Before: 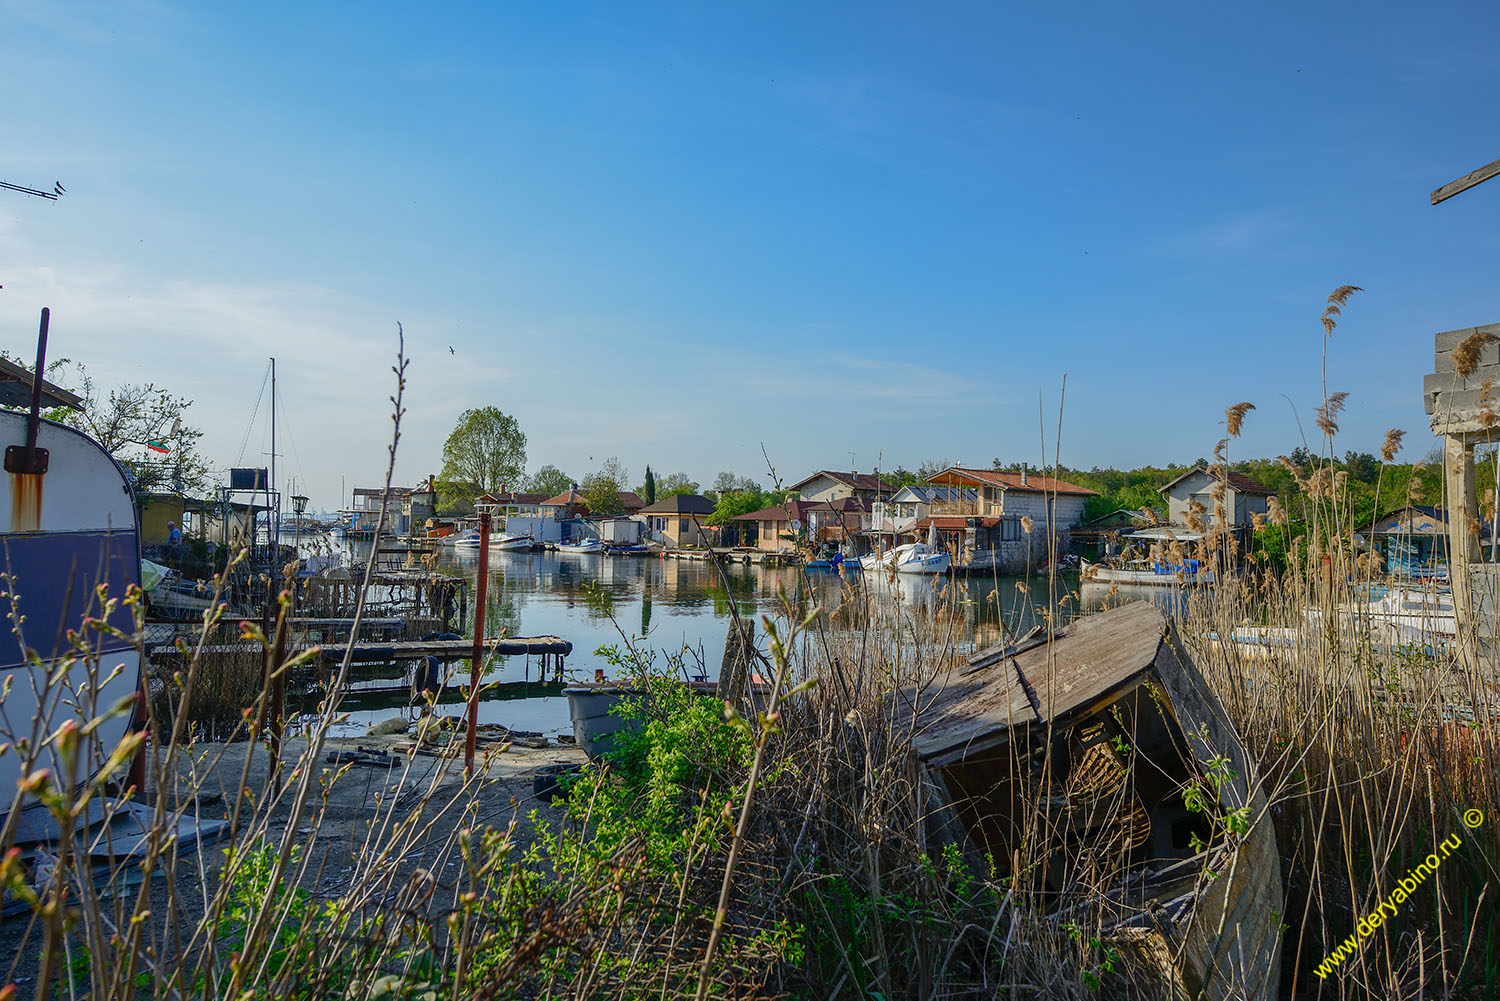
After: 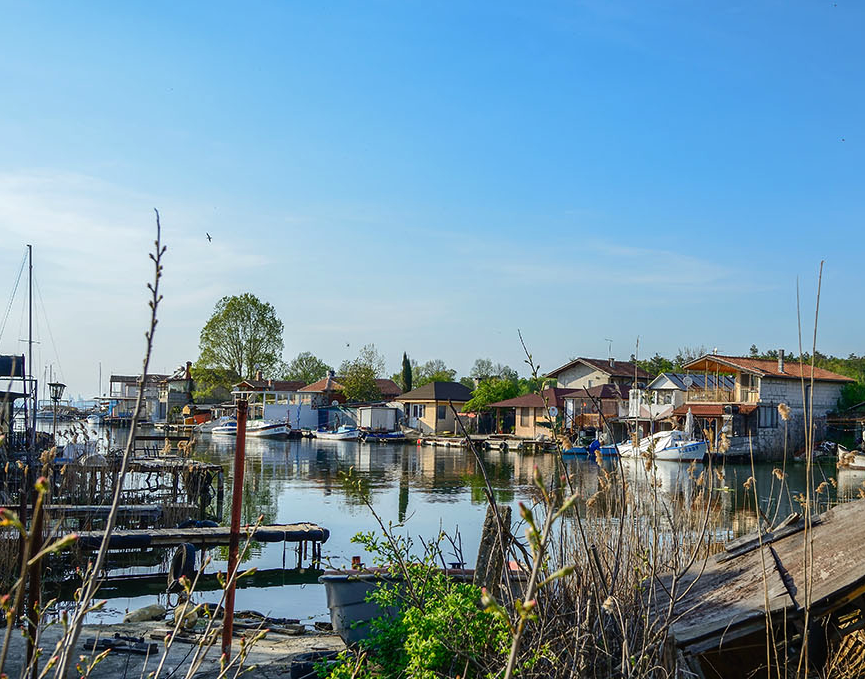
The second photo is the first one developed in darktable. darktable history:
crop: left 16.233%, top 11.372%, right 26.091%, bottom 20.734%
tone equalizer: -8 EV -0.439 EV, -7 EV -0.371 EV, -6 EV -0.301 EV, -5 EV -0.188 EV, -3 EV 0.214 EV, -2 EV 0.325 EV, -1 EV 0.378 EV, +0 EV 0.43 EV, edges refinement/feathering 500, mask exposure compensation -1.57 EV, preserve details no
